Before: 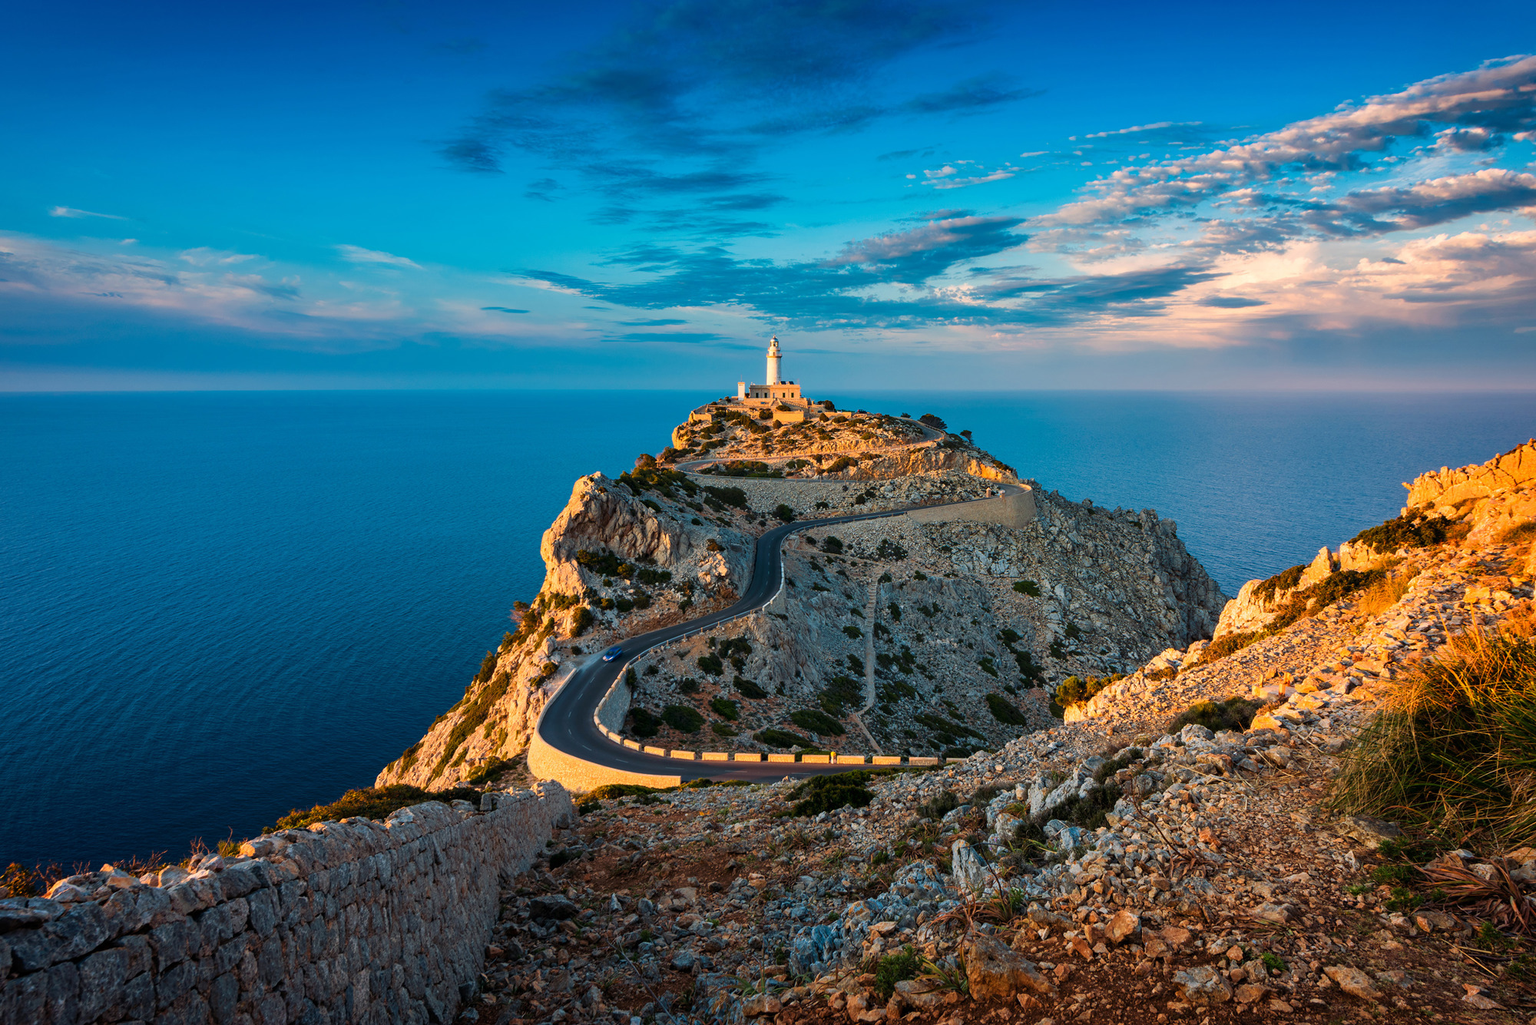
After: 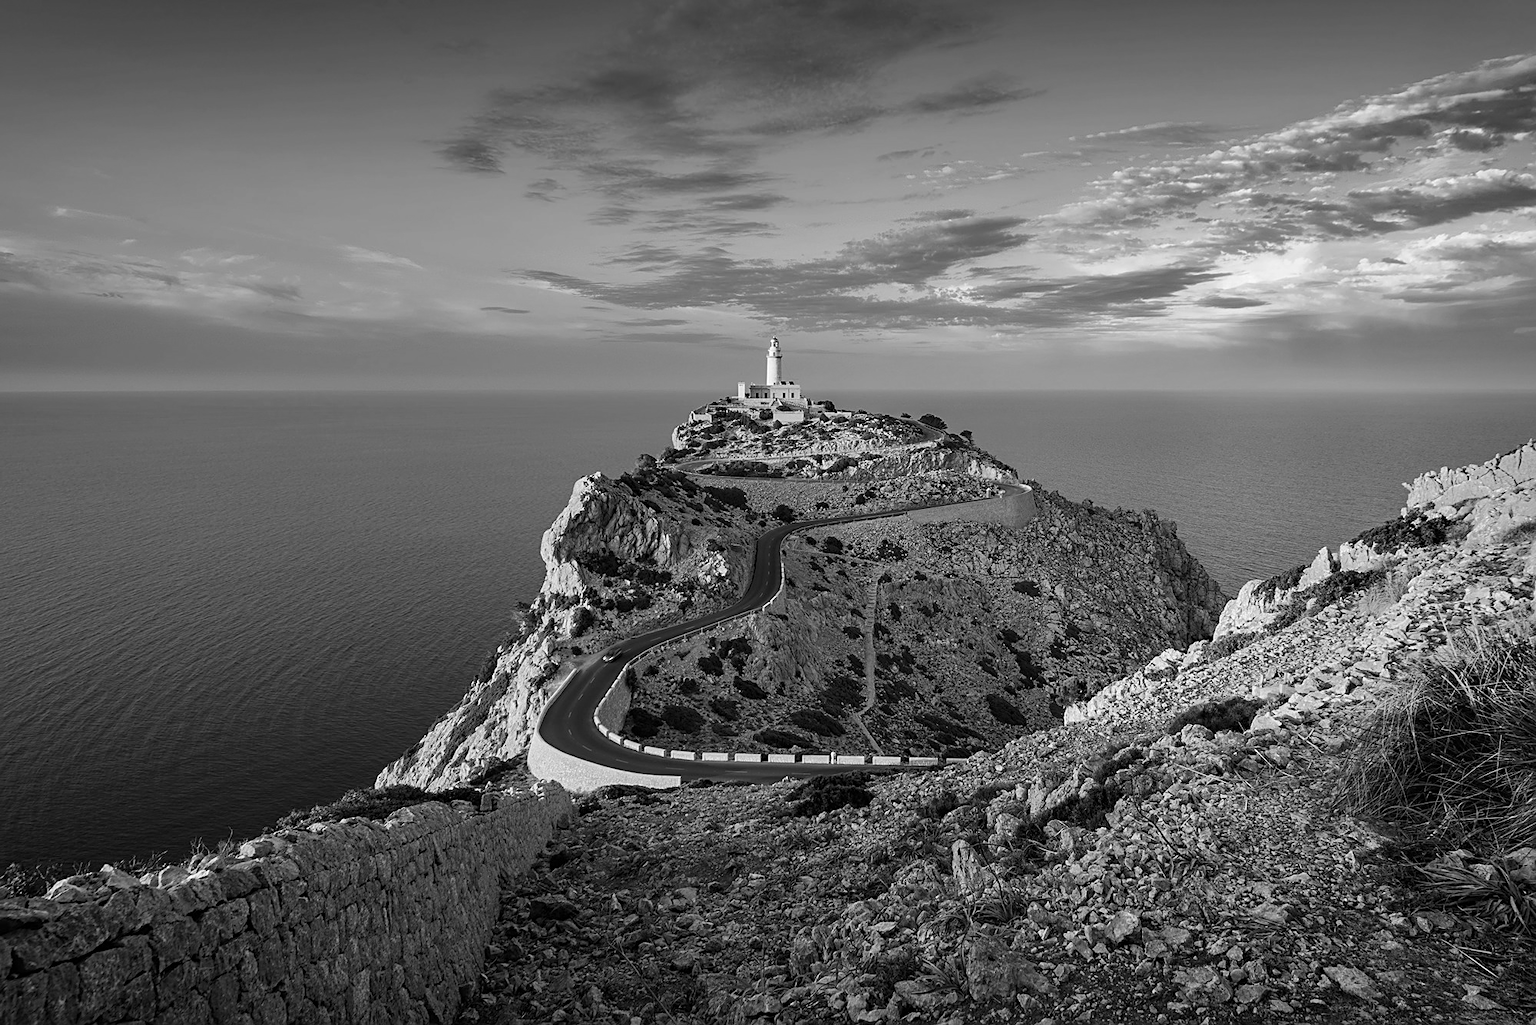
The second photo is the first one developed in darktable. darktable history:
monochrome: a 16.01, b -2.65, highlights 0.52
sharpen: on, module defaults
